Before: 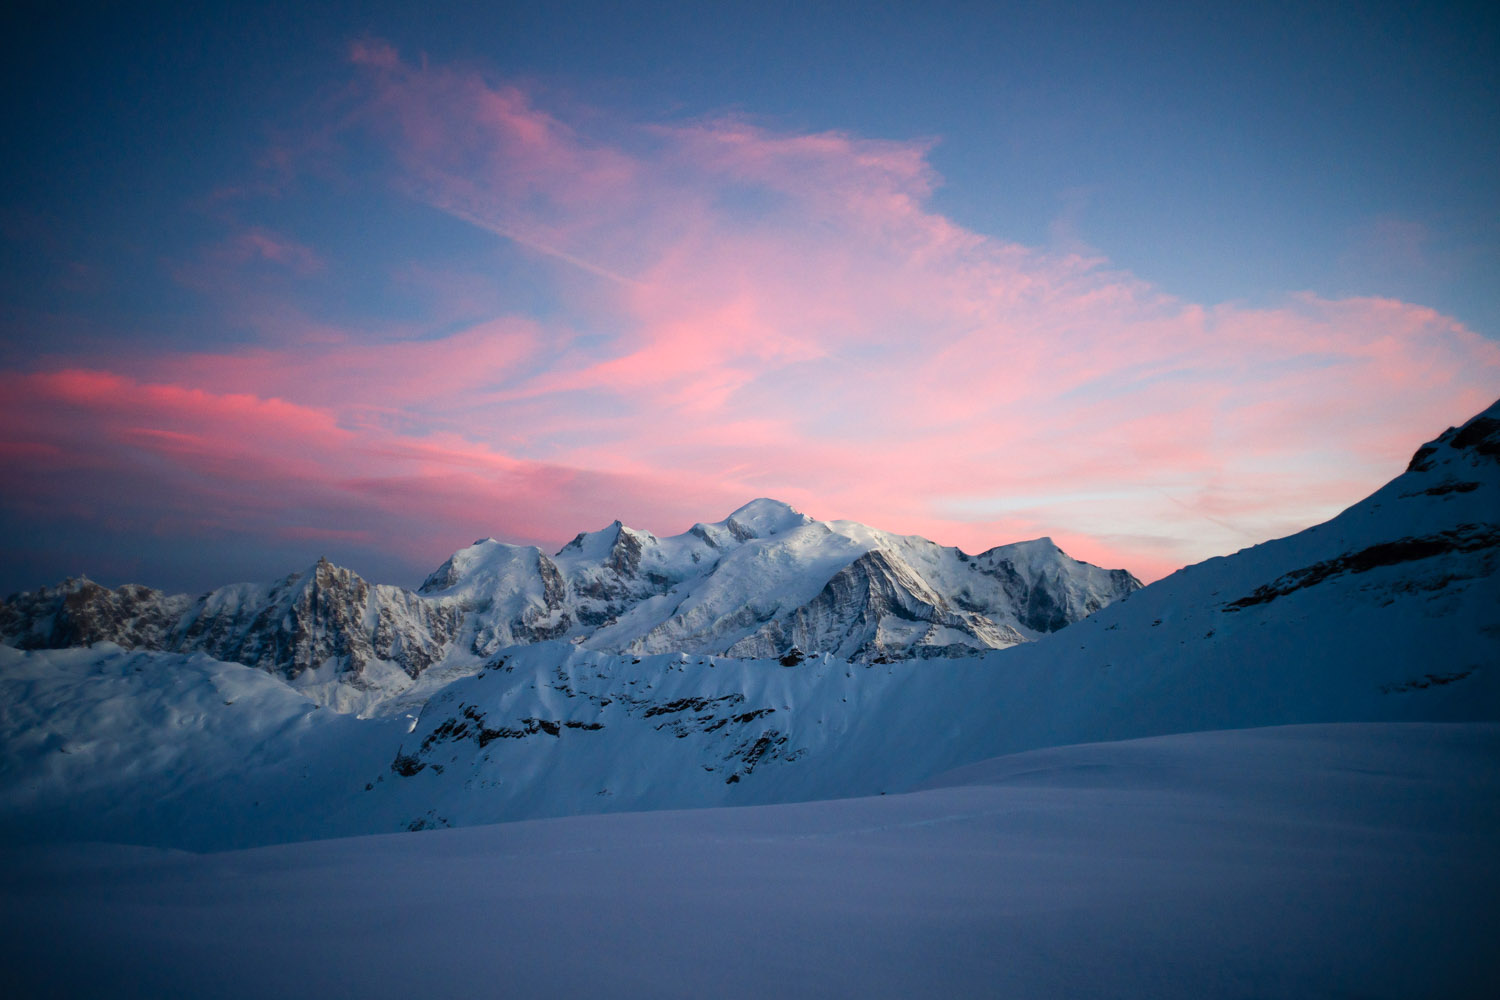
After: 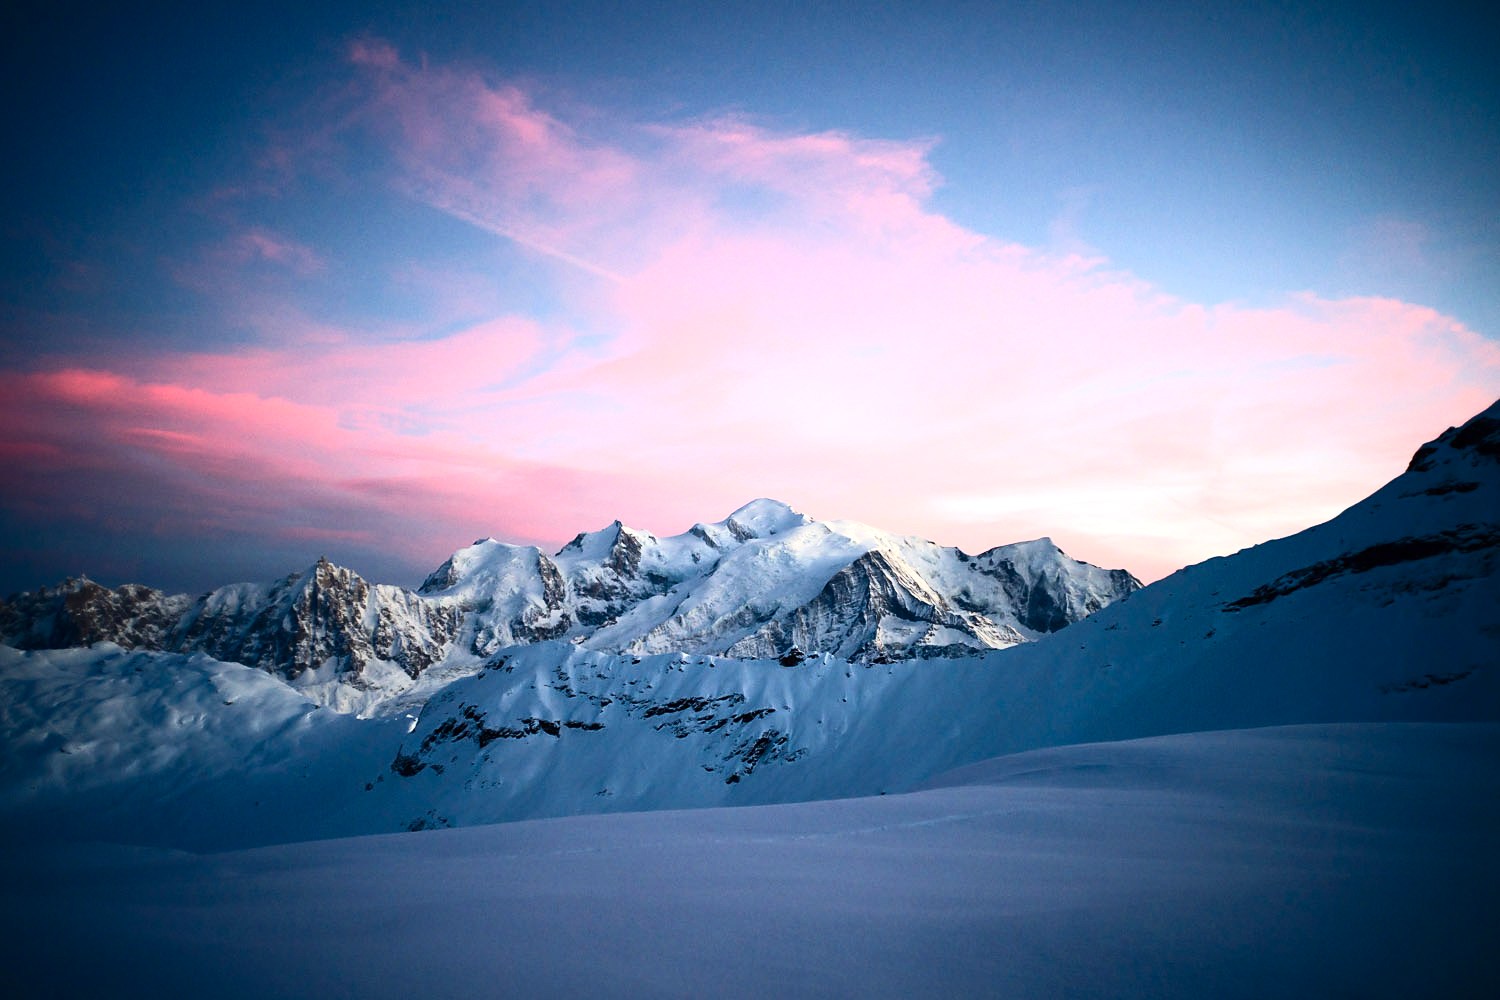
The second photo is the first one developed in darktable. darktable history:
exposure: exposure 0.61 EV, compensate highlight preservation false
contrast brightness saturation: contrast 0.277
sharpen: radius 1.511, amount 0.376, threshold 1.433
